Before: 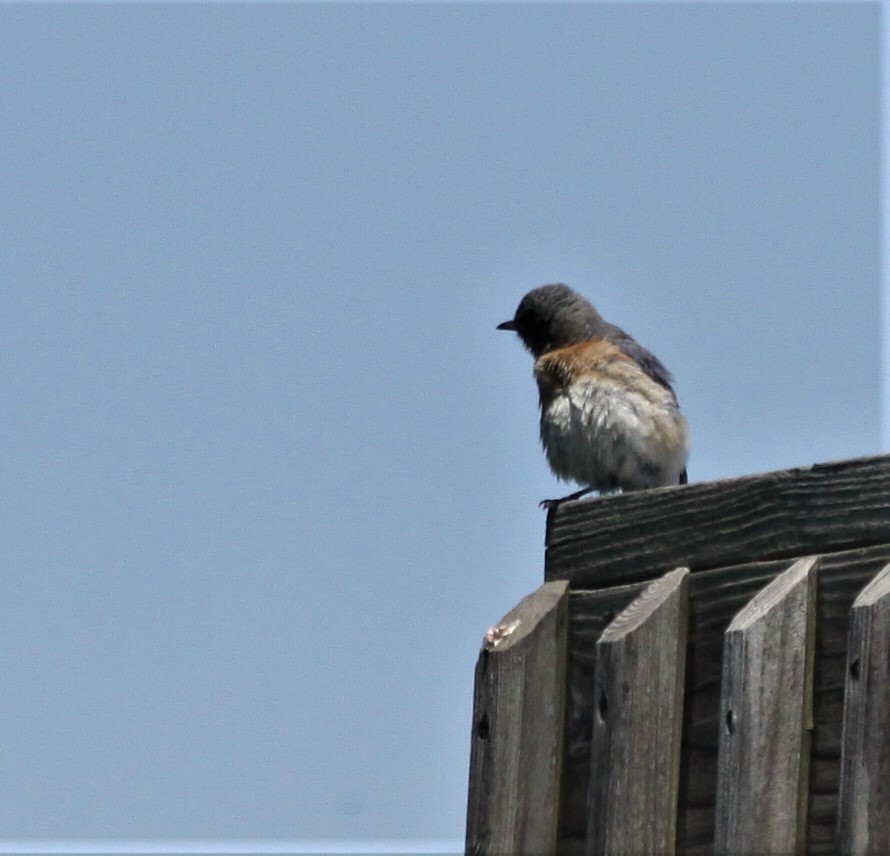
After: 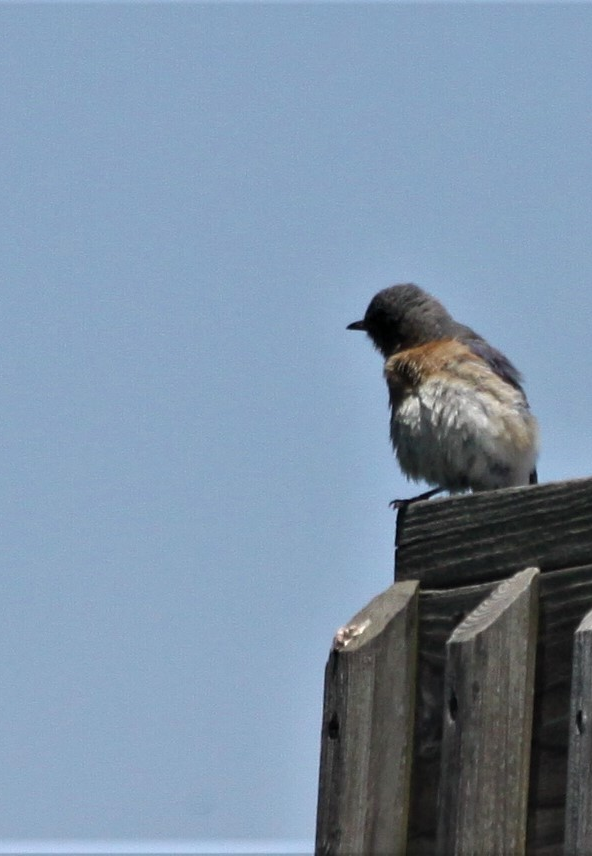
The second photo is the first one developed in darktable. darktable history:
crop: left 16.899%, right 16.556%
